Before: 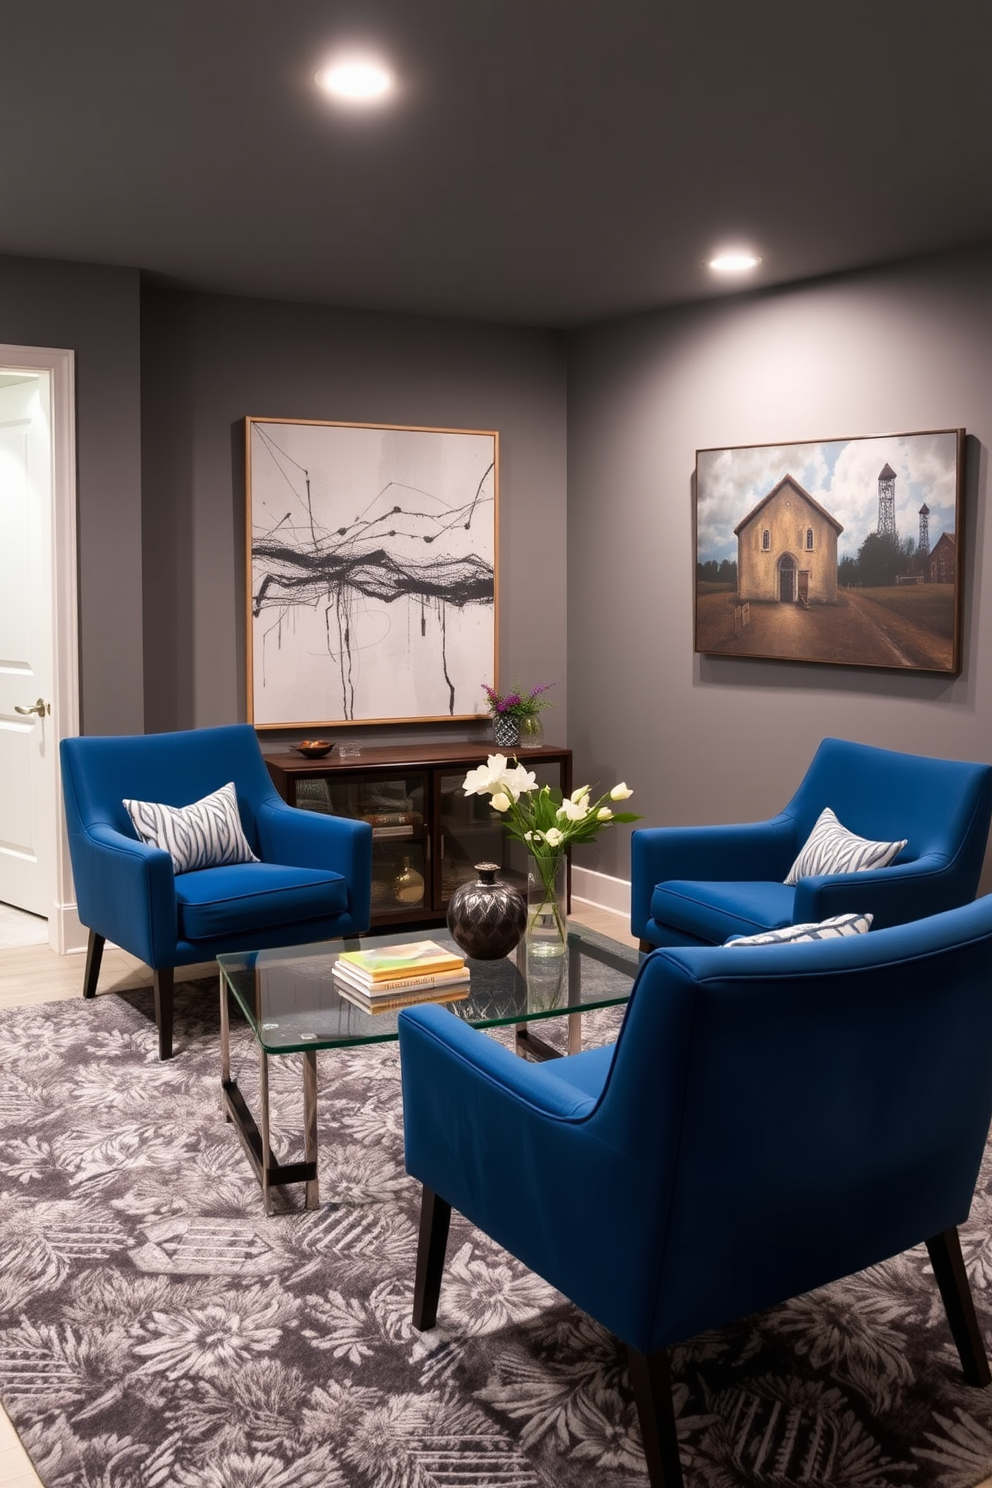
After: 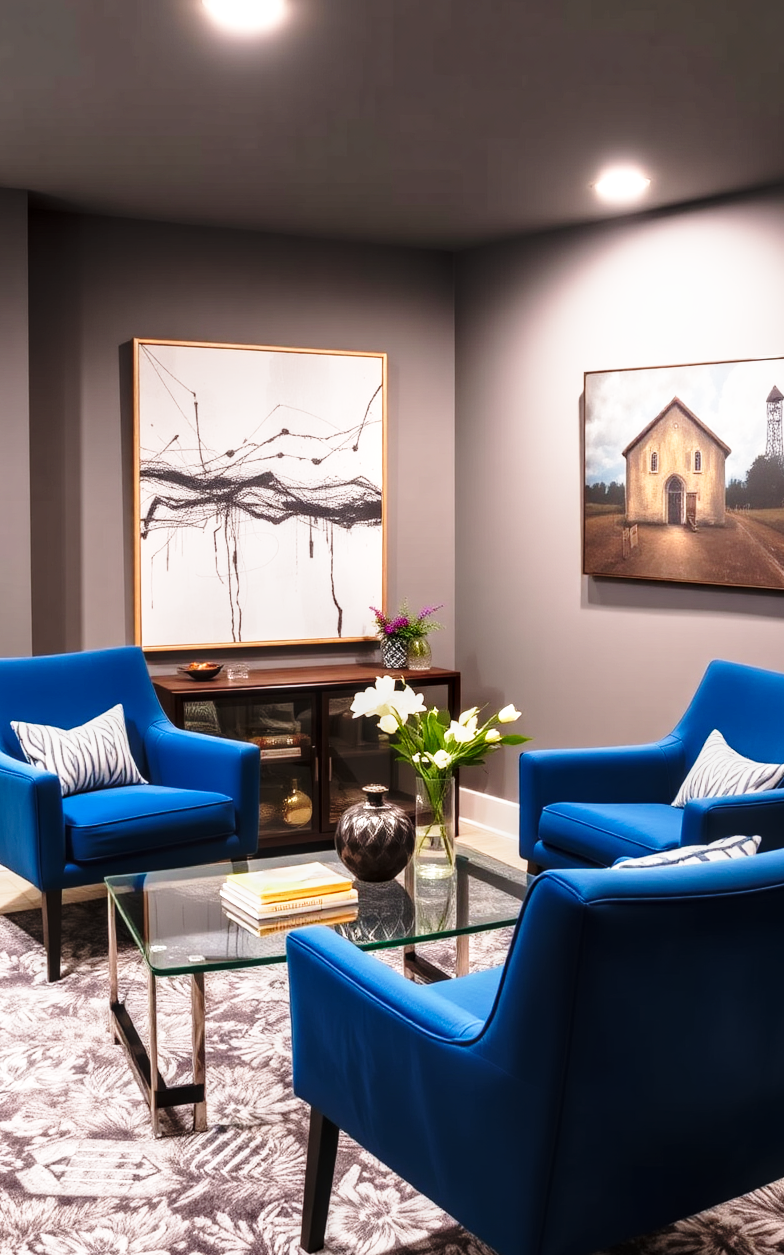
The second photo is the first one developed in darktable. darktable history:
crop: left 11.3%, top 5.256%, right 9.573%, bottom 10.338%
local contrast: on, module defaults
exposure: exposure -0.072 EV, compensate highlight preservation false
base curve: curves: ch0 [(0, 0) (0.026, 0.03) (0.109, 0.232) (0.351, 0.748) (0.669, 0.968) (1, 1)], preserve colors none
